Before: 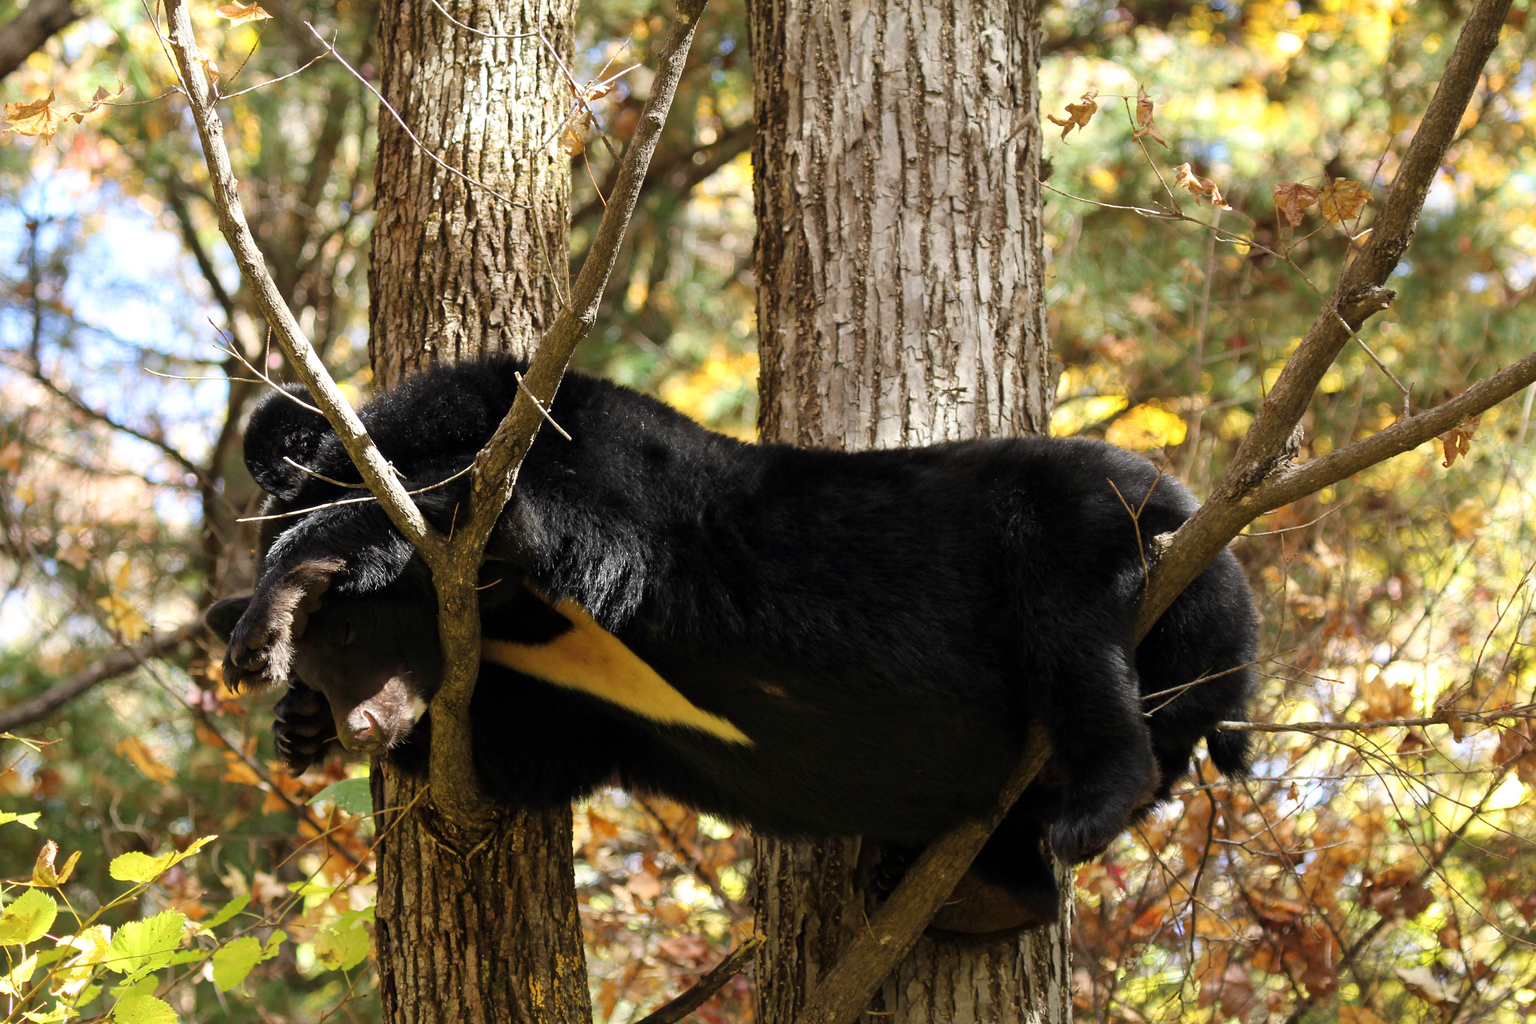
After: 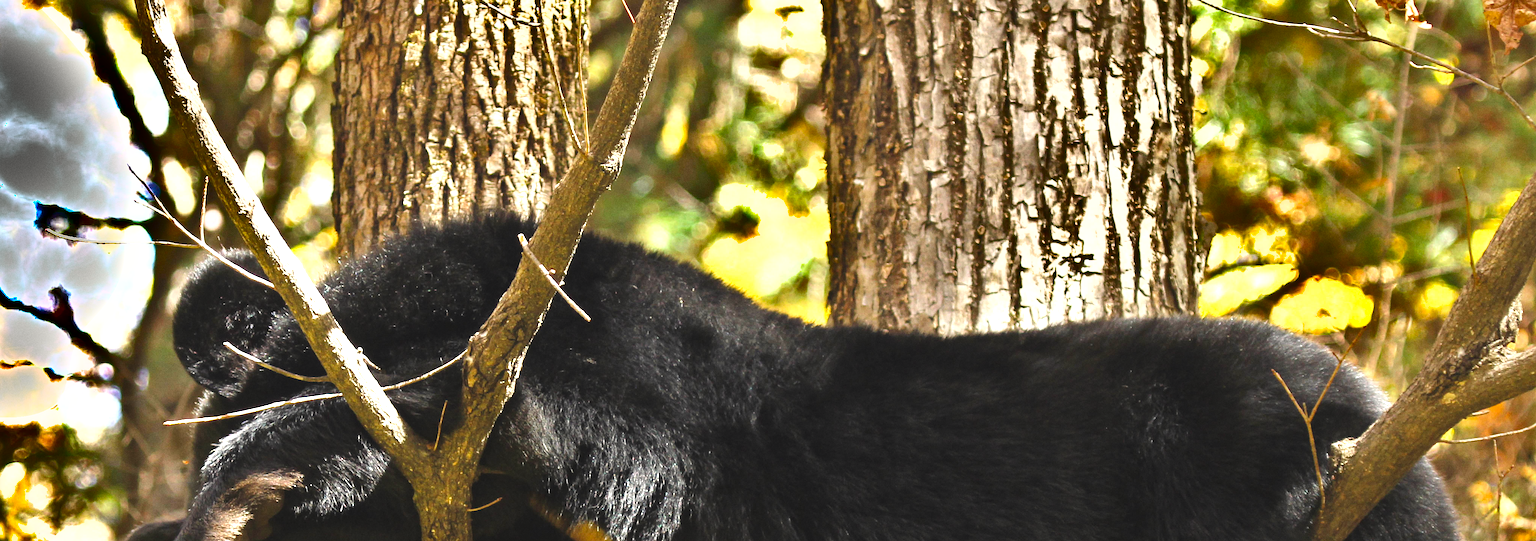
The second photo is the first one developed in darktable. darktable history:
crop: left 7.036%, top 18.398%, right 14.379%, bottom 40.043%
shadows and highlights: shadows 20.91, highlights -82.73, soften with gaussian
tone equalizer: on, module defaults
exposure: black level correction -0.005, exposure 1.002 EV, compensate highlight preservation false
grain: strength 26%
white balance: emerald 1
color calibration: output colorfulness [0, 0.315, 0, 0], x 0.341, y 0.355, temperature 5166 K
